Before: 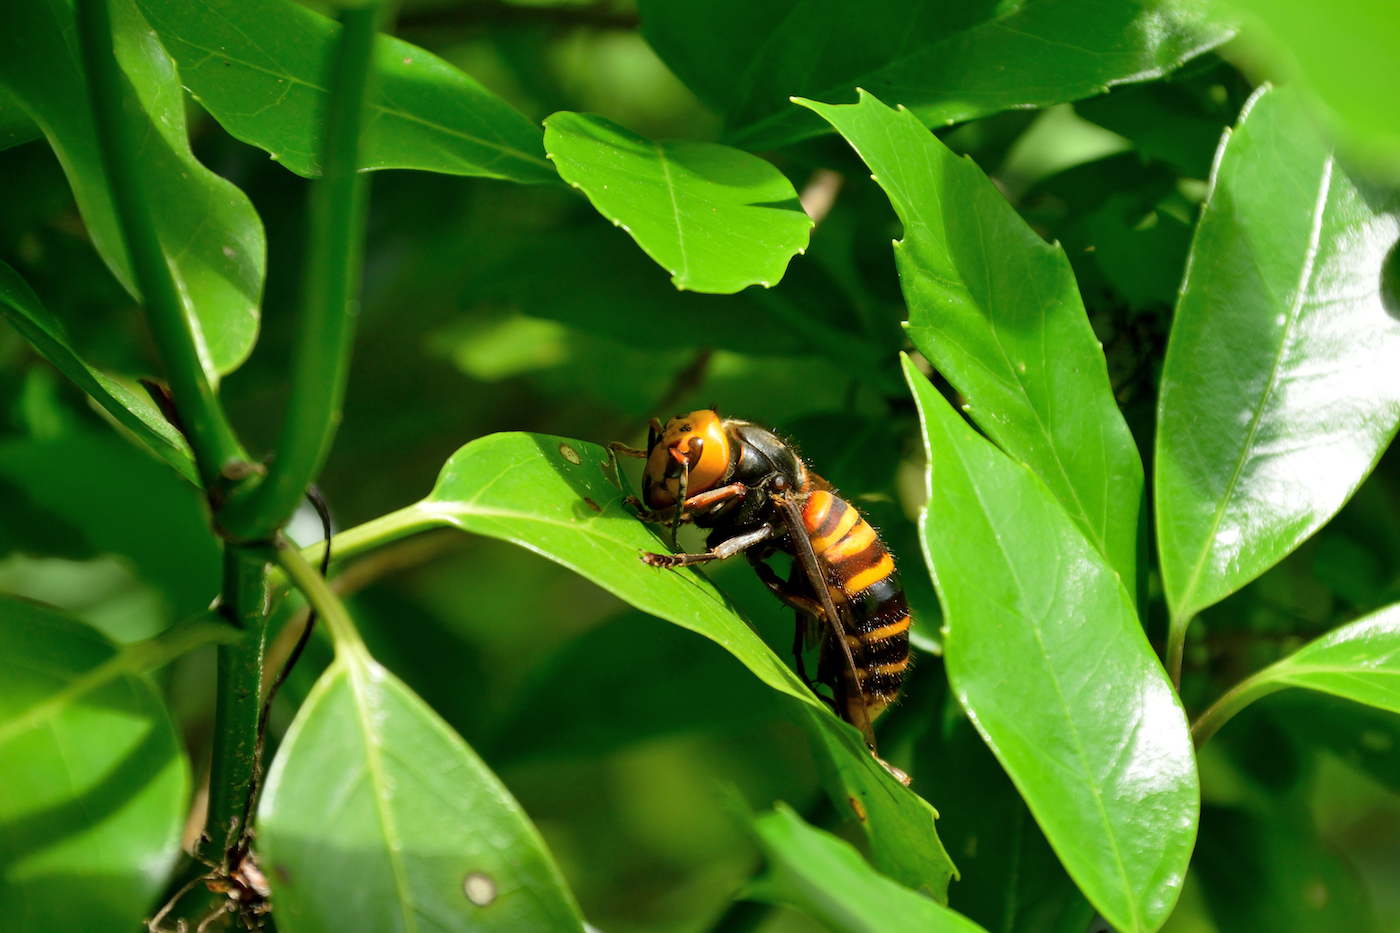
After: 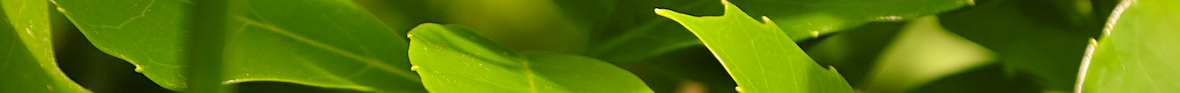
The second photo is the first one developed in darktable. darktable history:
color balance rgb: shadows lift › luminance -5%, shadows lift › chroma 1.1%, shadows lift › hue 219°, power › luminance 10%, power › chroma 2.83%, power › hue 60°, highlights gain › chroma 4.52%, highlights gain › hue 33.33°, saturation formula JzAzBz (2021)
sharpen: on, module defaults
crop and rotate: left 9.644%, top 9.491%, right 6.021%, bottom 80.509%
